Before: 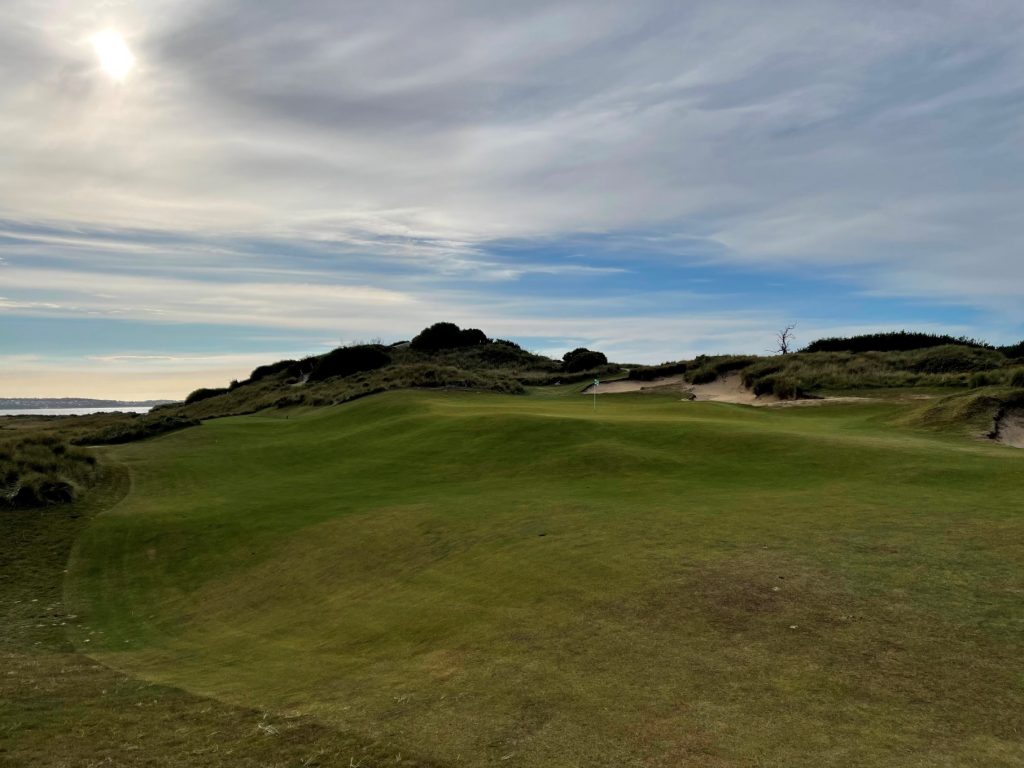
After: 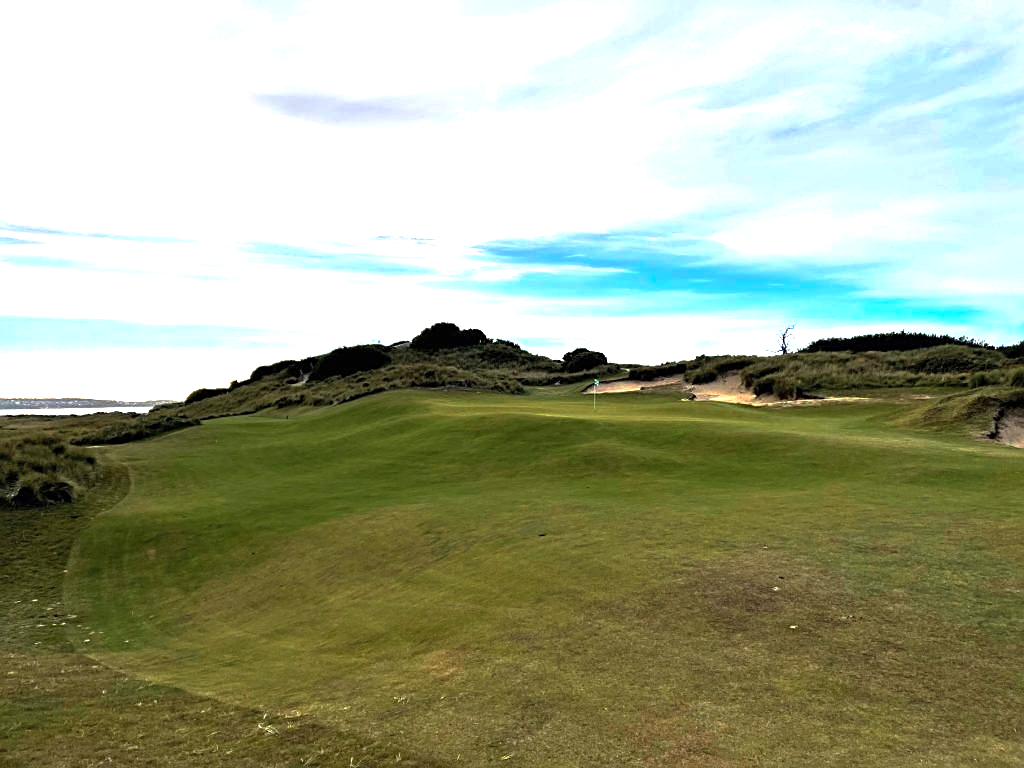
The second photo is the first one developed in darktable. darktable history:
exposure: black level correction 0, exposure 1.625 EV, compensate exposure bias true, compensate highlight preservation false
sharpen: on, module defaults
base curve: curves: ch0 [(0, 0) (0.595, 0.418) (1, 1)], preserve colors none
